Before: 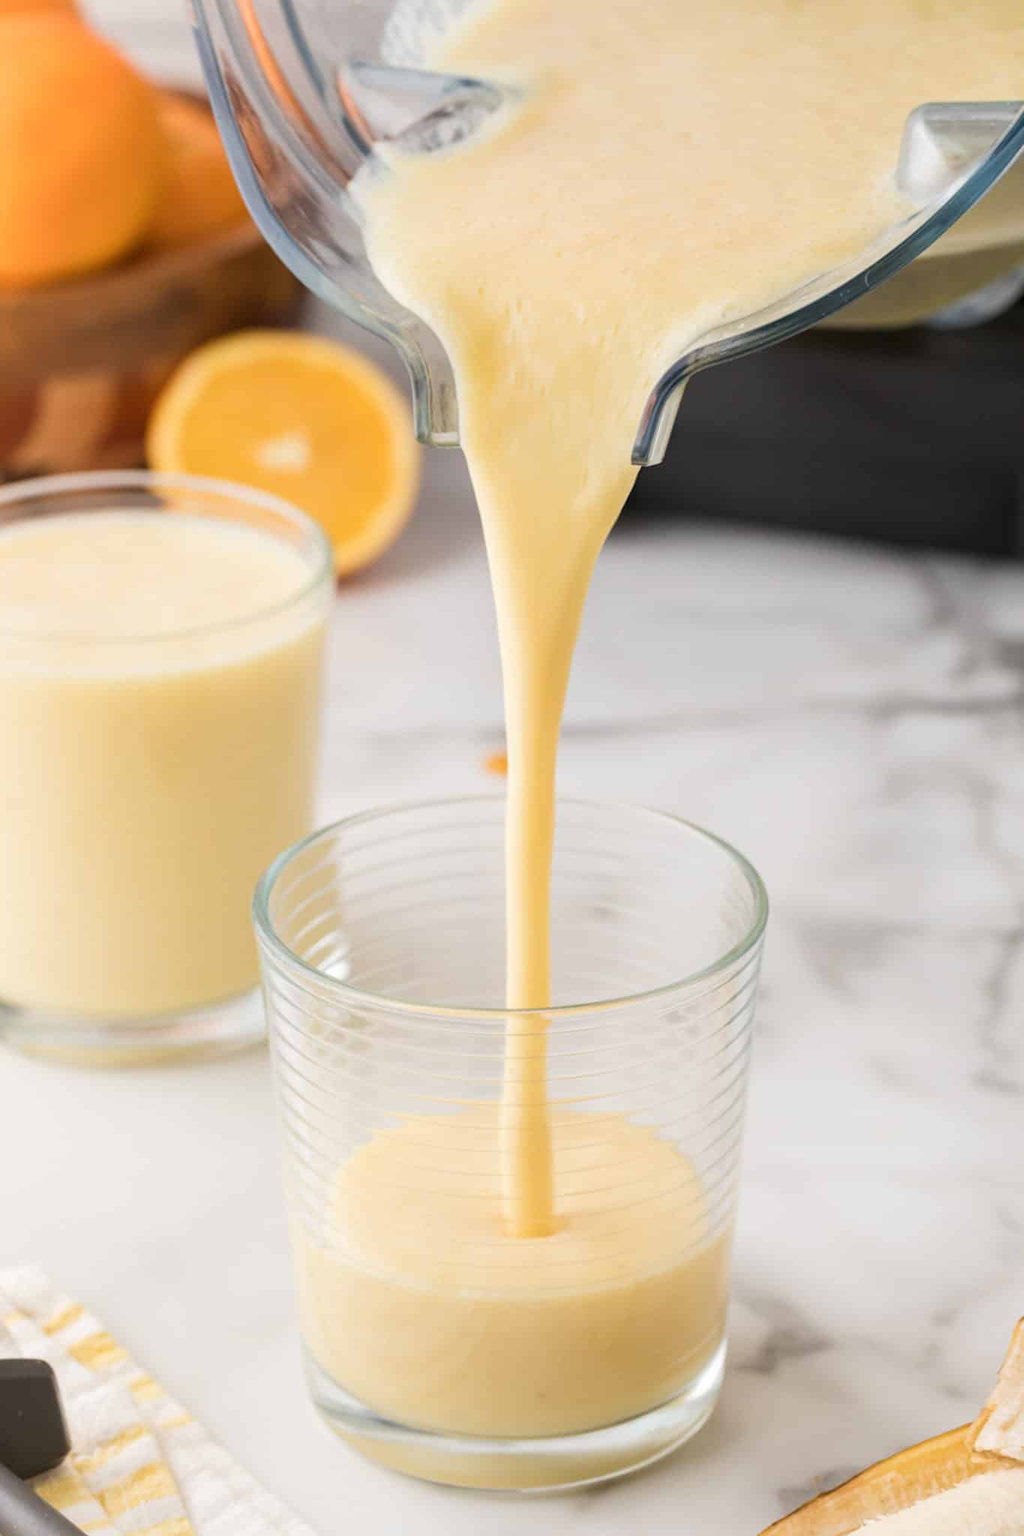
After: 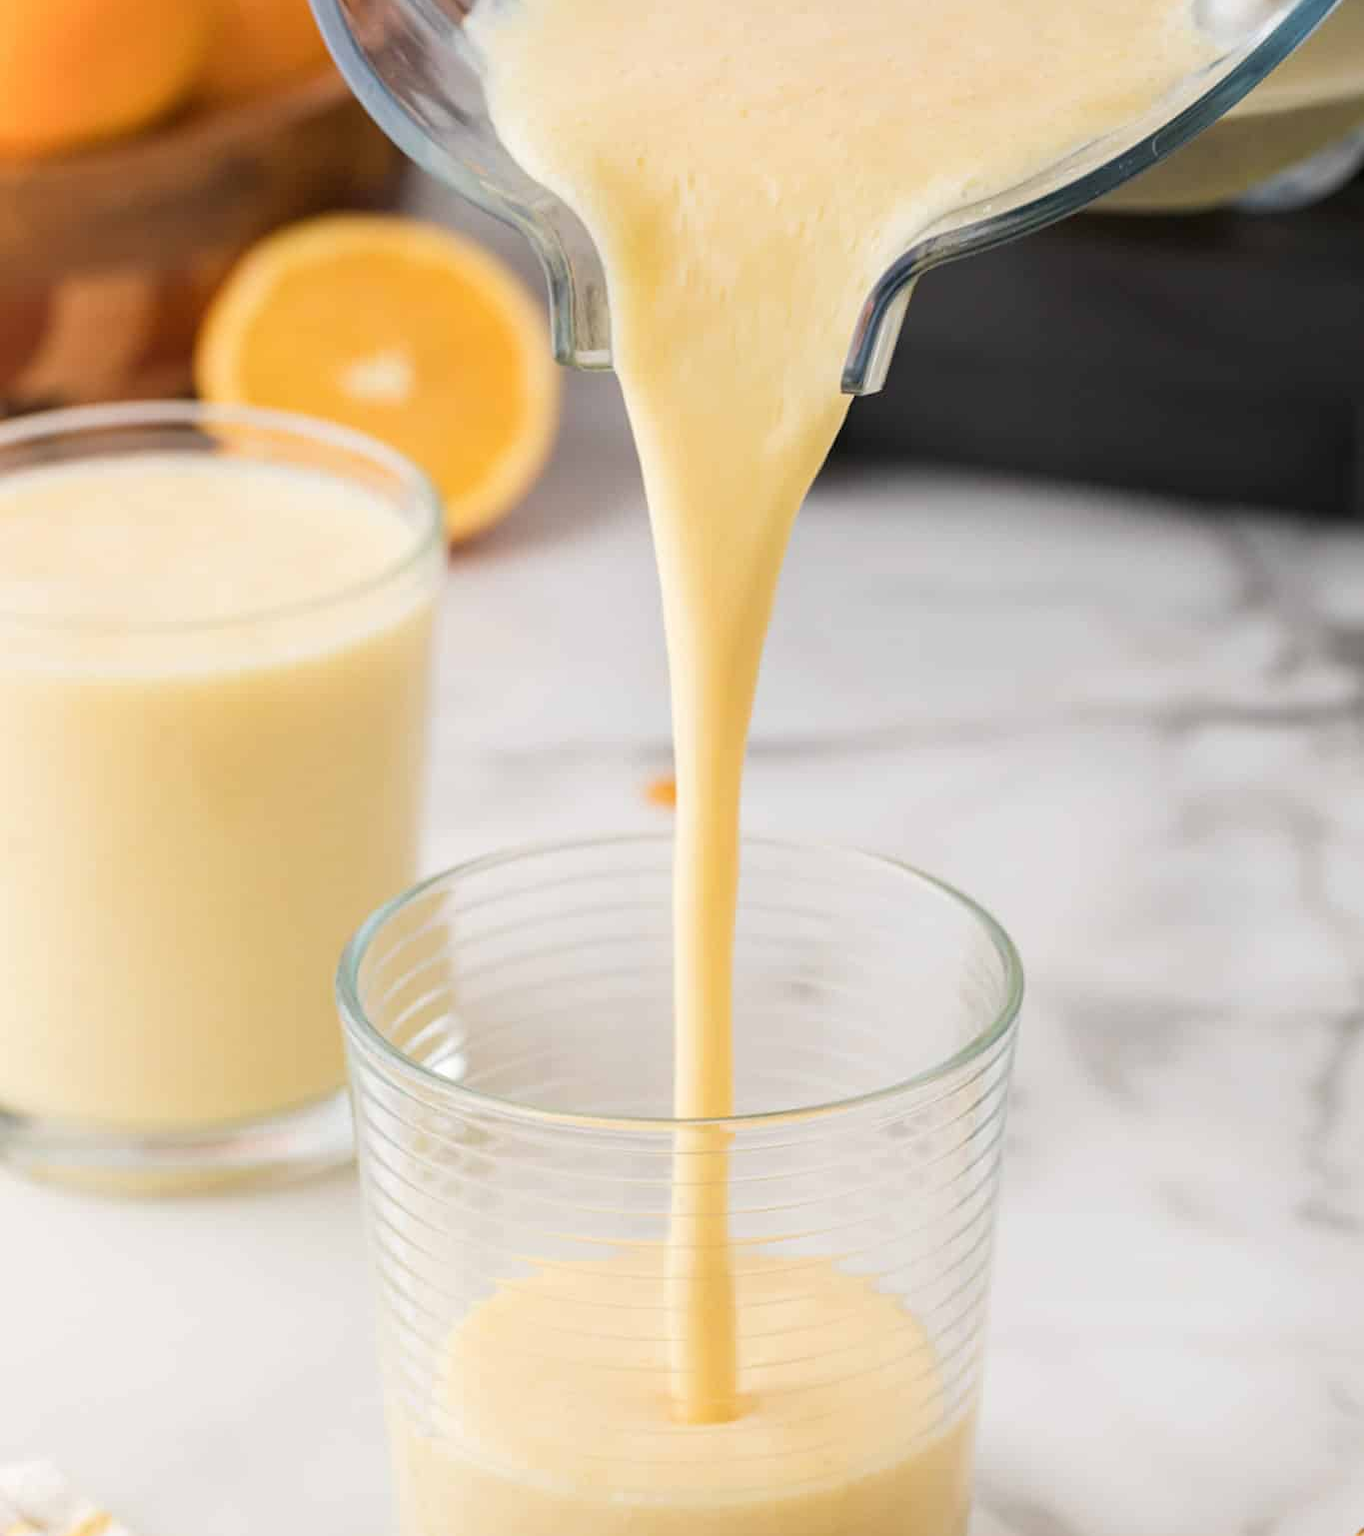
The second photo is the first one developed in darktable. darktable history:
crop: top 11.046%, bottom 13.871%
